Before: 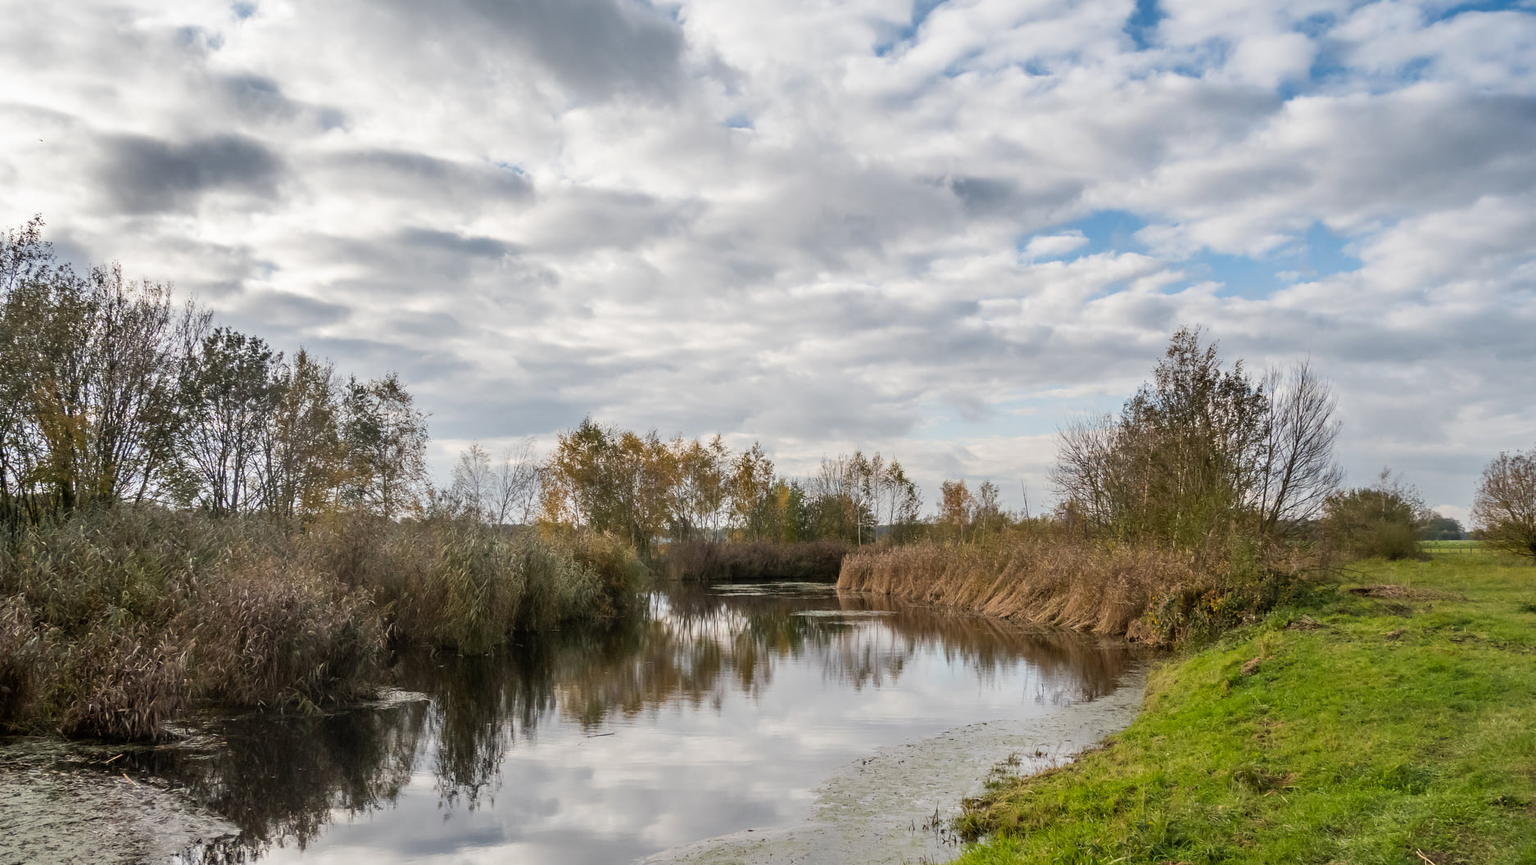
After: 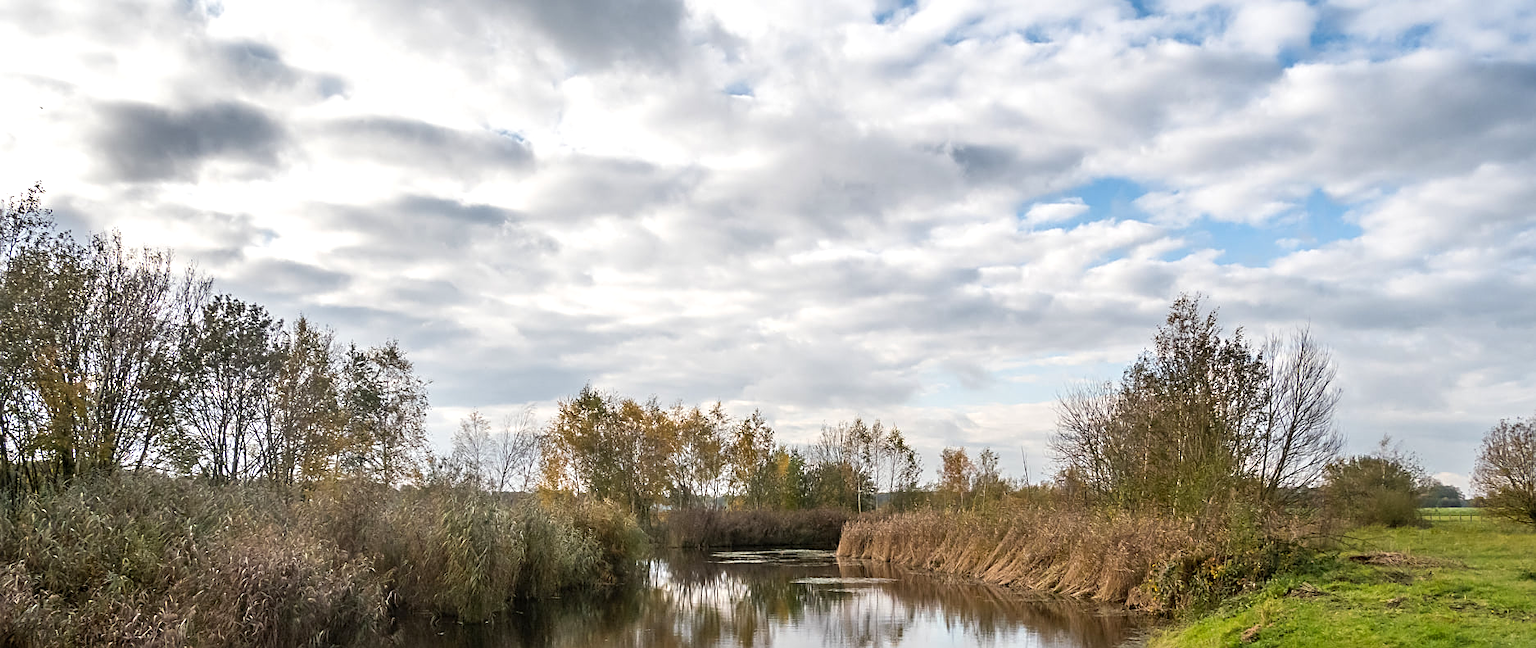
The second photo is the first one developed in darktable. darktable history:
sharpen: on, module defaults
exposure: exposure 0.376 EV, compensate highlight preservation false
crop: top 3.857%, bottom 21.132%
